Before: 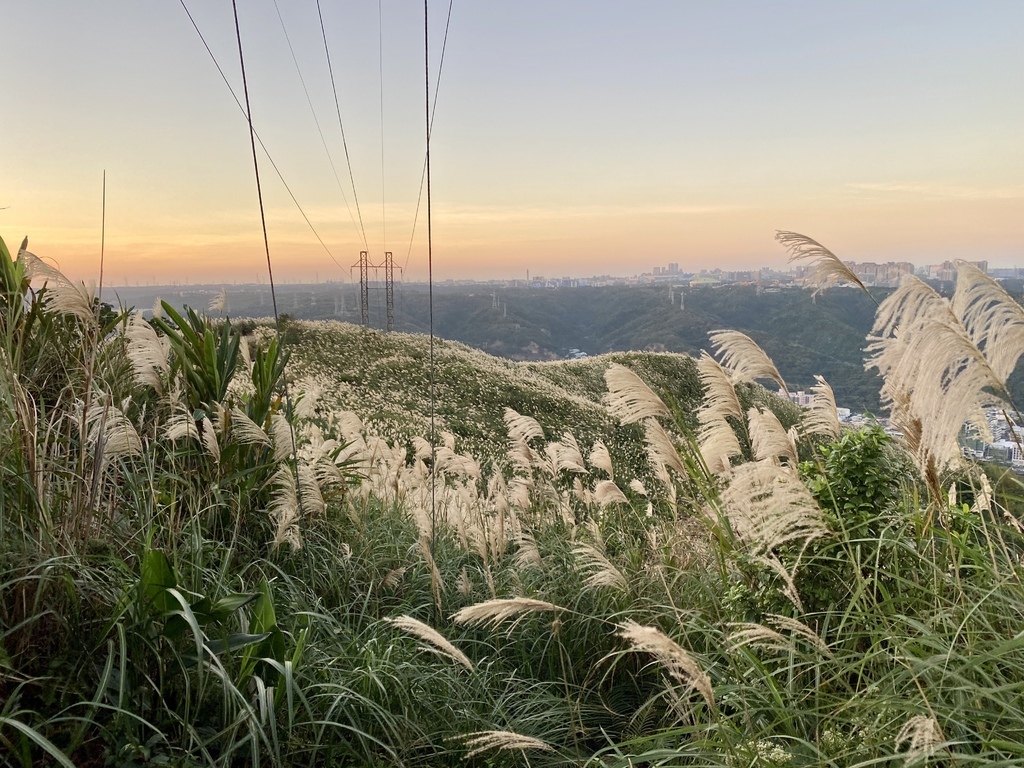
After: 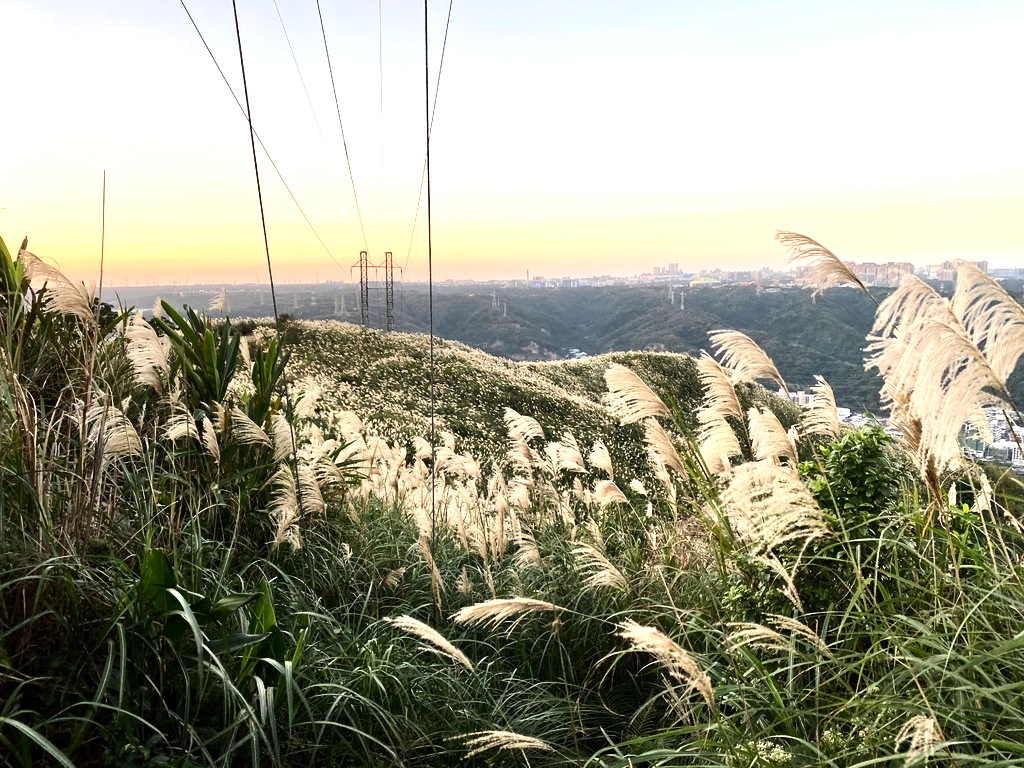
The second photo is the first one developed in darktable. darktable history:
tone equalizer: -8 EV -1.05 EV, -7 EV -1.02 EV, -6 EV -0.836 EV, -5 EV -0.558 EV, -3 EV 0.6 EV, -2 EV 0.843 EV, -1 EV 0.988 EV, +0 EV 1.06 EV, edges refinement/feathering 500, mask exposure compensation -1.57 EV, preserve details no
